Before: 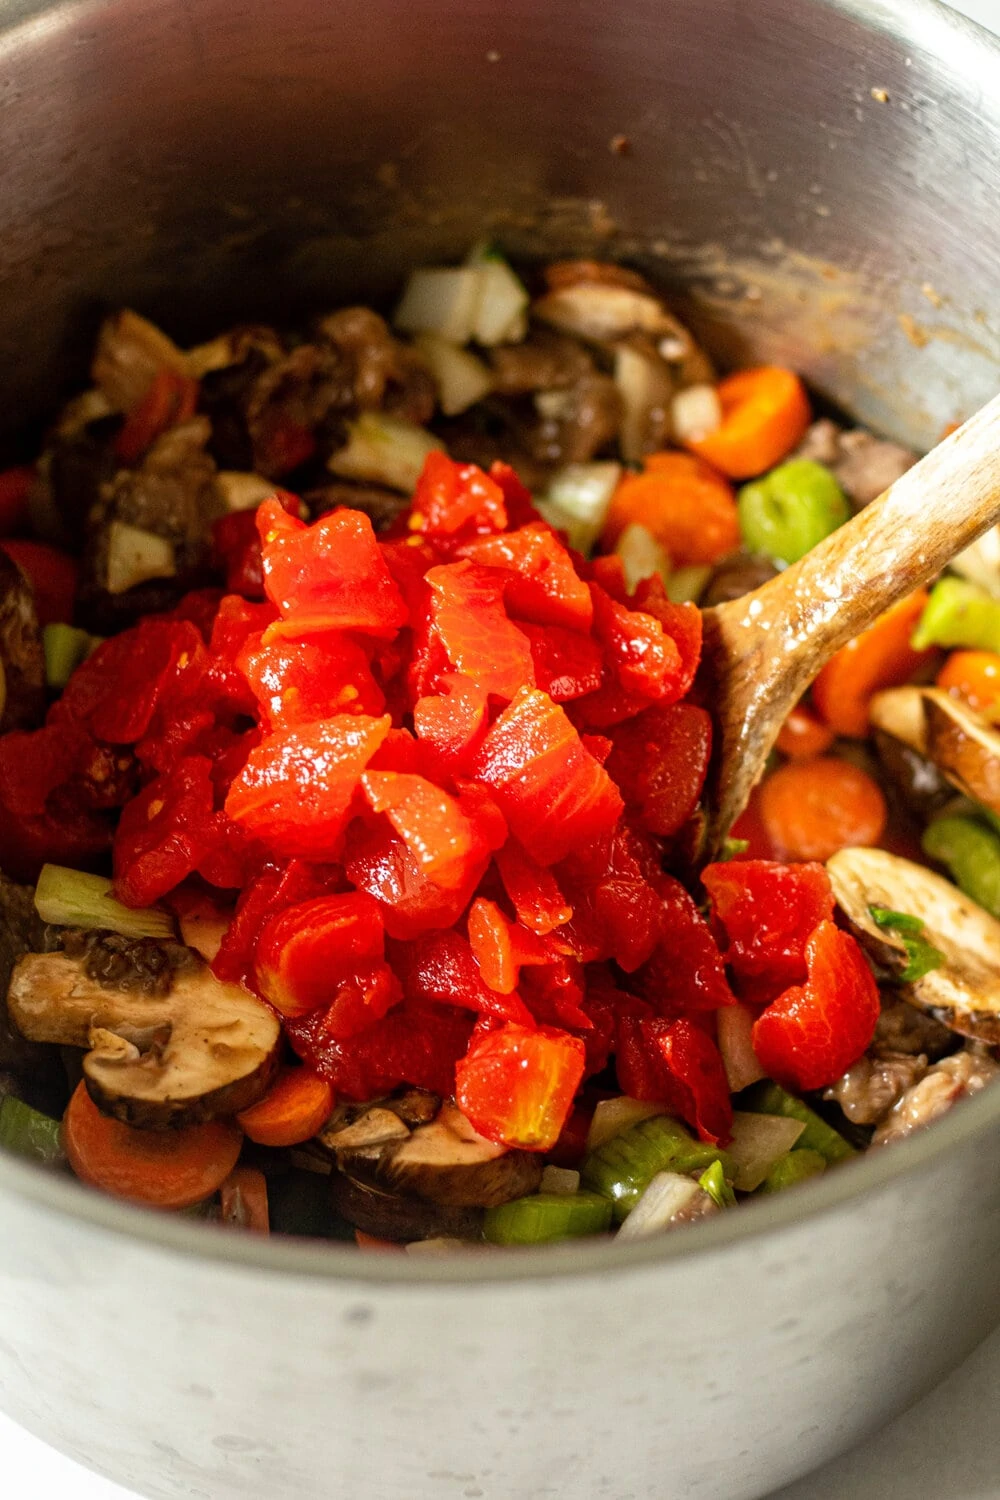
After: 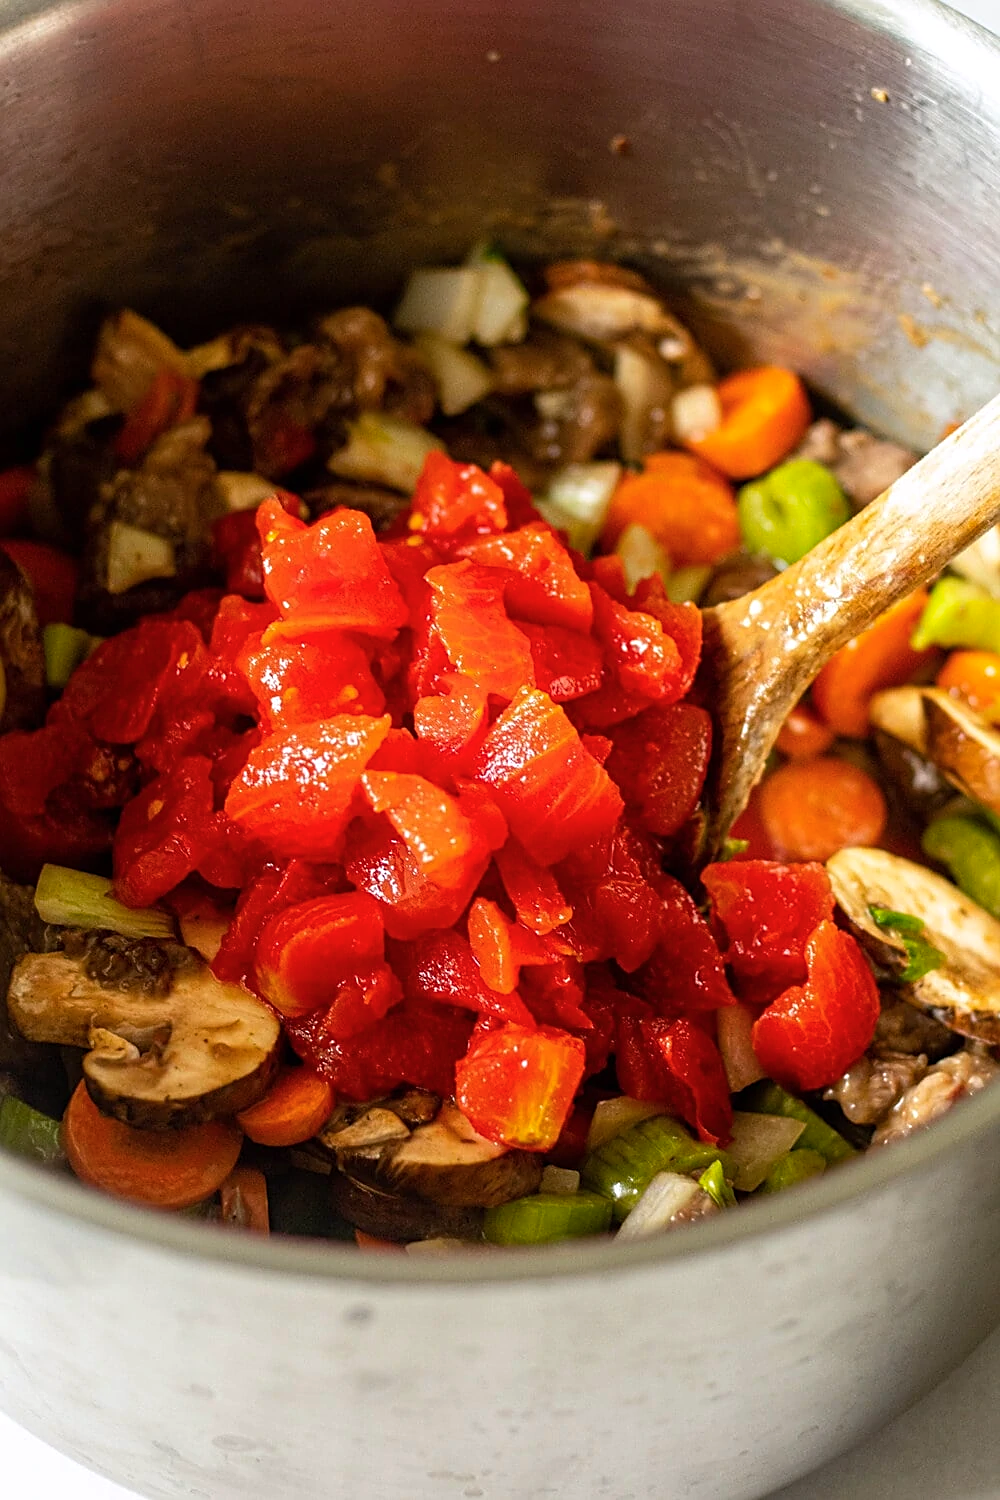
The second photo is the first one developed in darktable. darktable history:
color balance rgb: global vibrance 20%
white balance: red 1.004, blue 1.024
sharpen: on, module defaults
